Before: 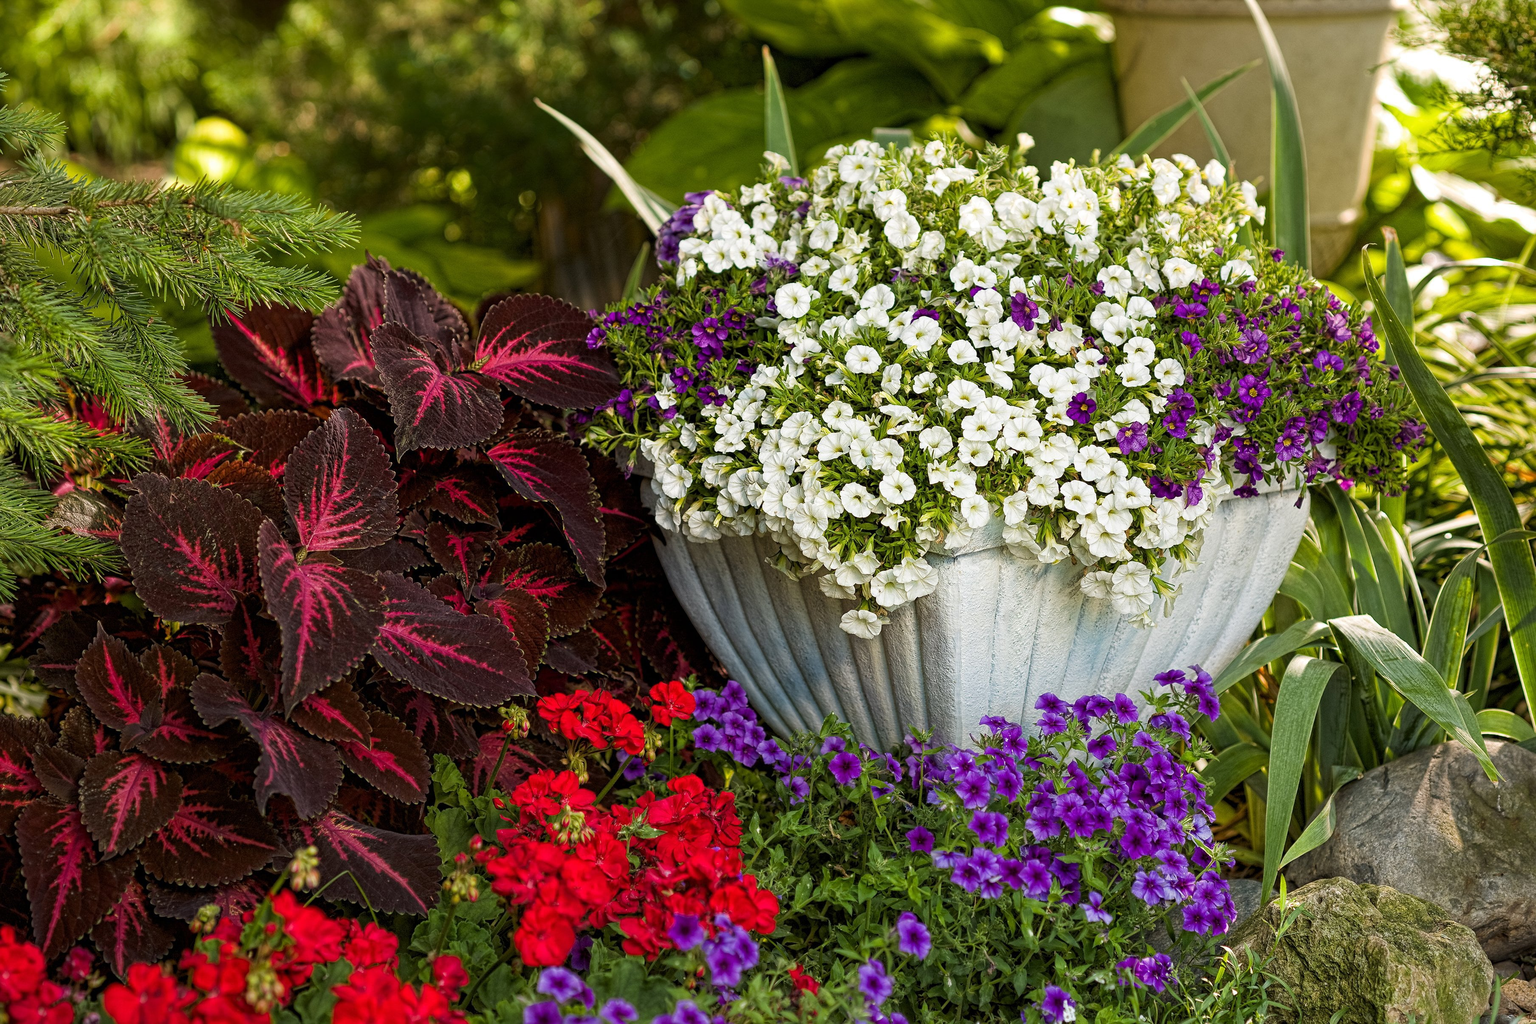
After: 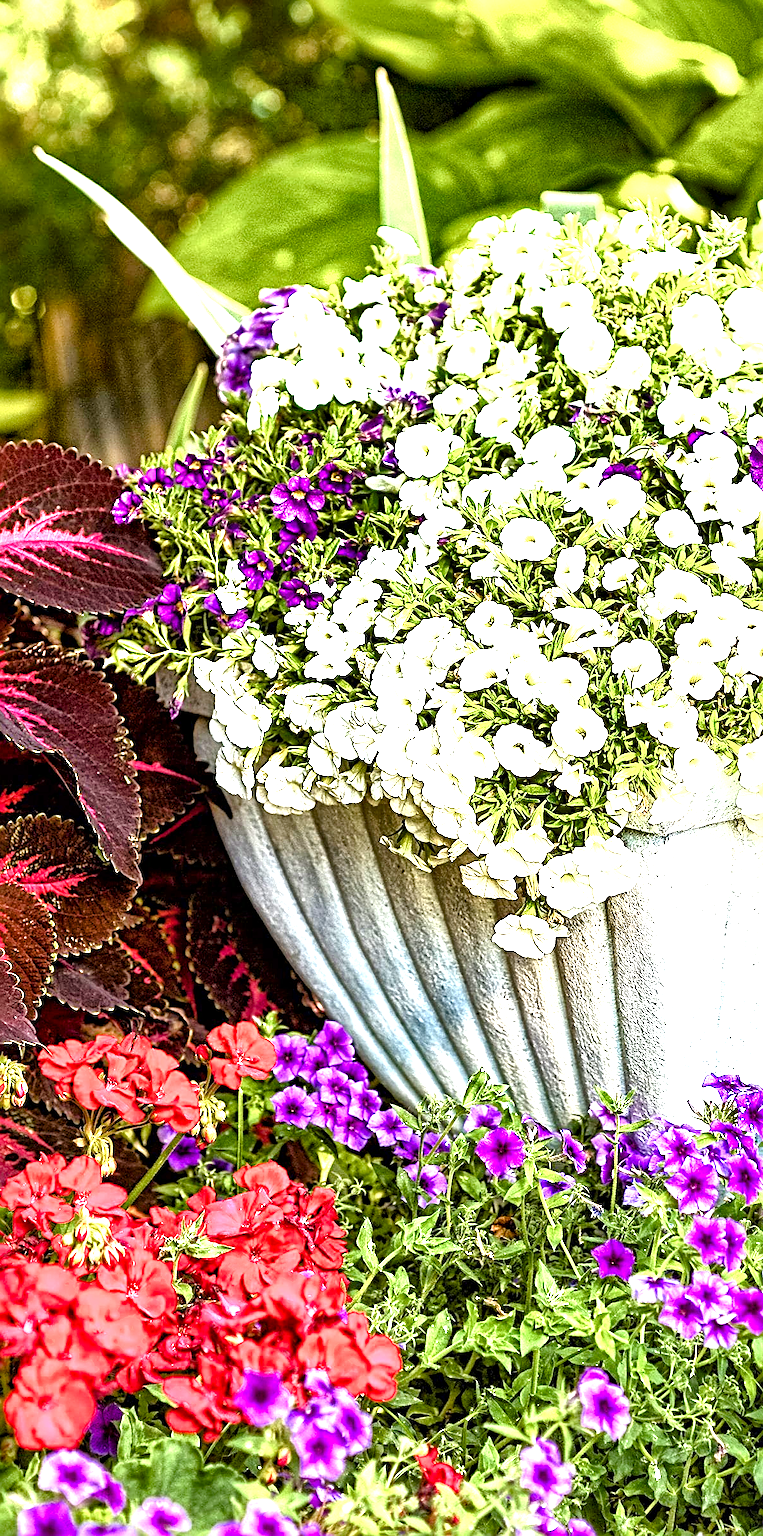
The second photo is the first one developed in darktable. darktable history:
crop: left 33.306%, right 33.52%
tone equalizer: -8 EV -0.437 EV, -7 EV -0.411 EV, -6 EV -0.361 EV, -5 EV -0.214 EV, -3 EV 0.243 EV, -2 EV 0.361 EV, -1 EV 0.393 EV, +0 EV 0.426 EV
color balance rgb: perceptual saturation grading › global saturation 20%, perceptual saturation grading › highlights -50.343%, perceptual saturation grading › shadows 31.145%, perceptual brilliance grading › global brilliance 12.013%, global vibrance 20%
shadows and highlights: radius 128.27, shadows 30.28, highlights -30.95, low approximation 0.01, soften with gaussian
local contrast: mode bilateral grid, contrast 19, coarseness 51, detail 173%, midtone range 0.2
exposure: black level correction 0, exposure 1.672 EV, compensate exposure bias true, compensate highlight preservation false
sharpen: radius 2.534, amount 0.622
